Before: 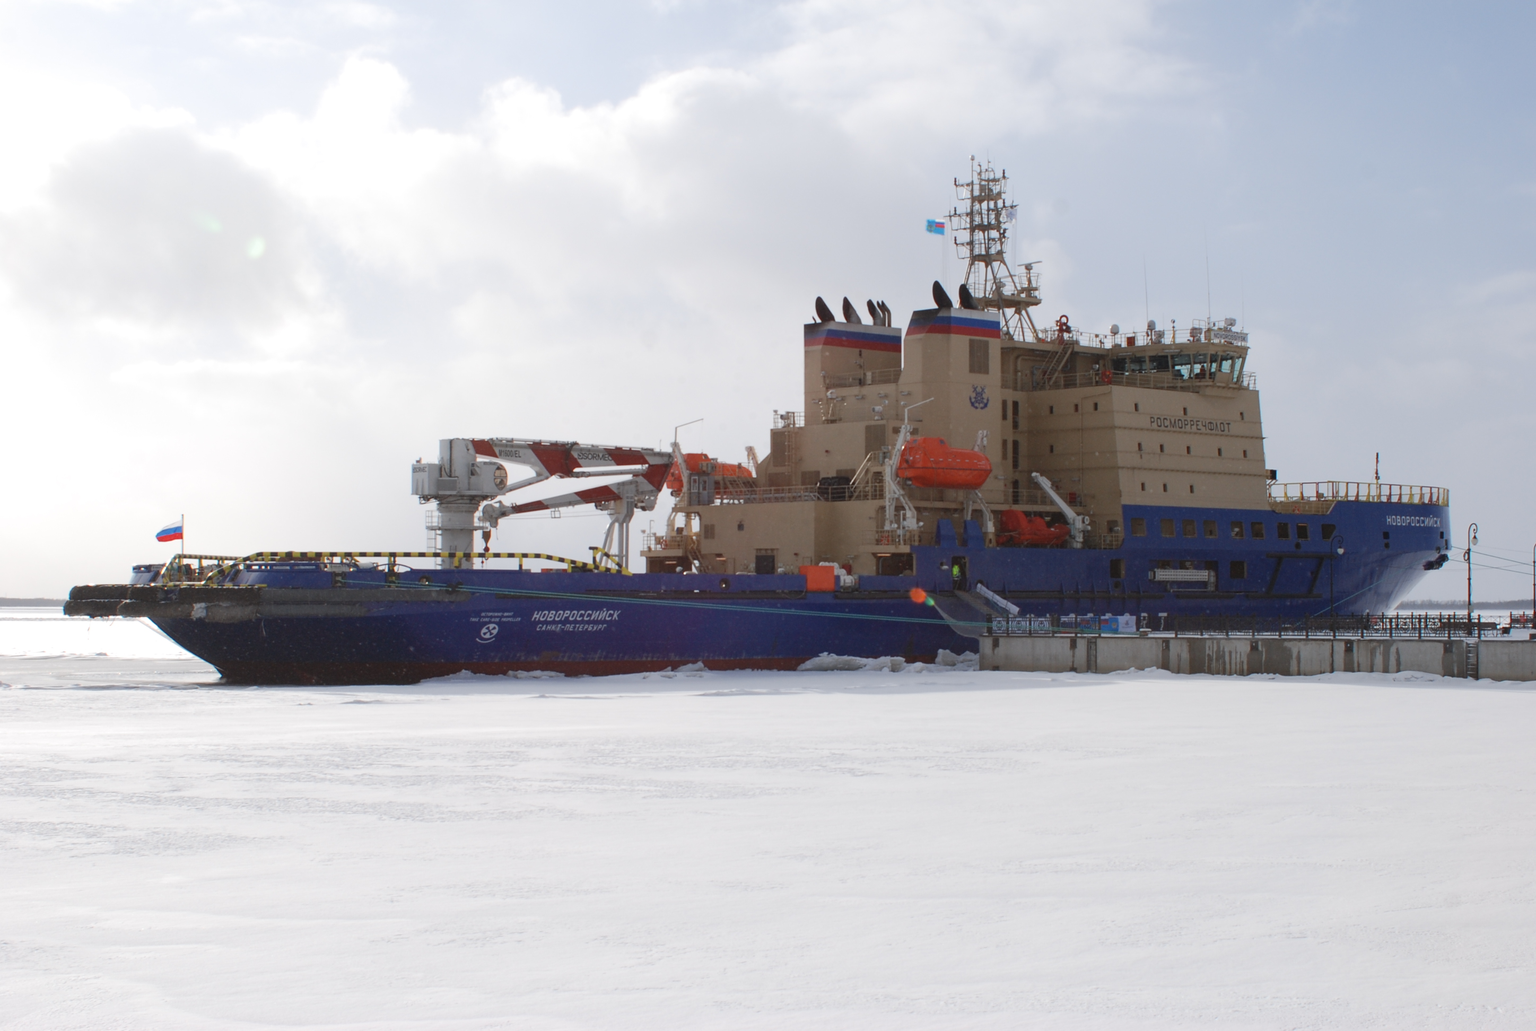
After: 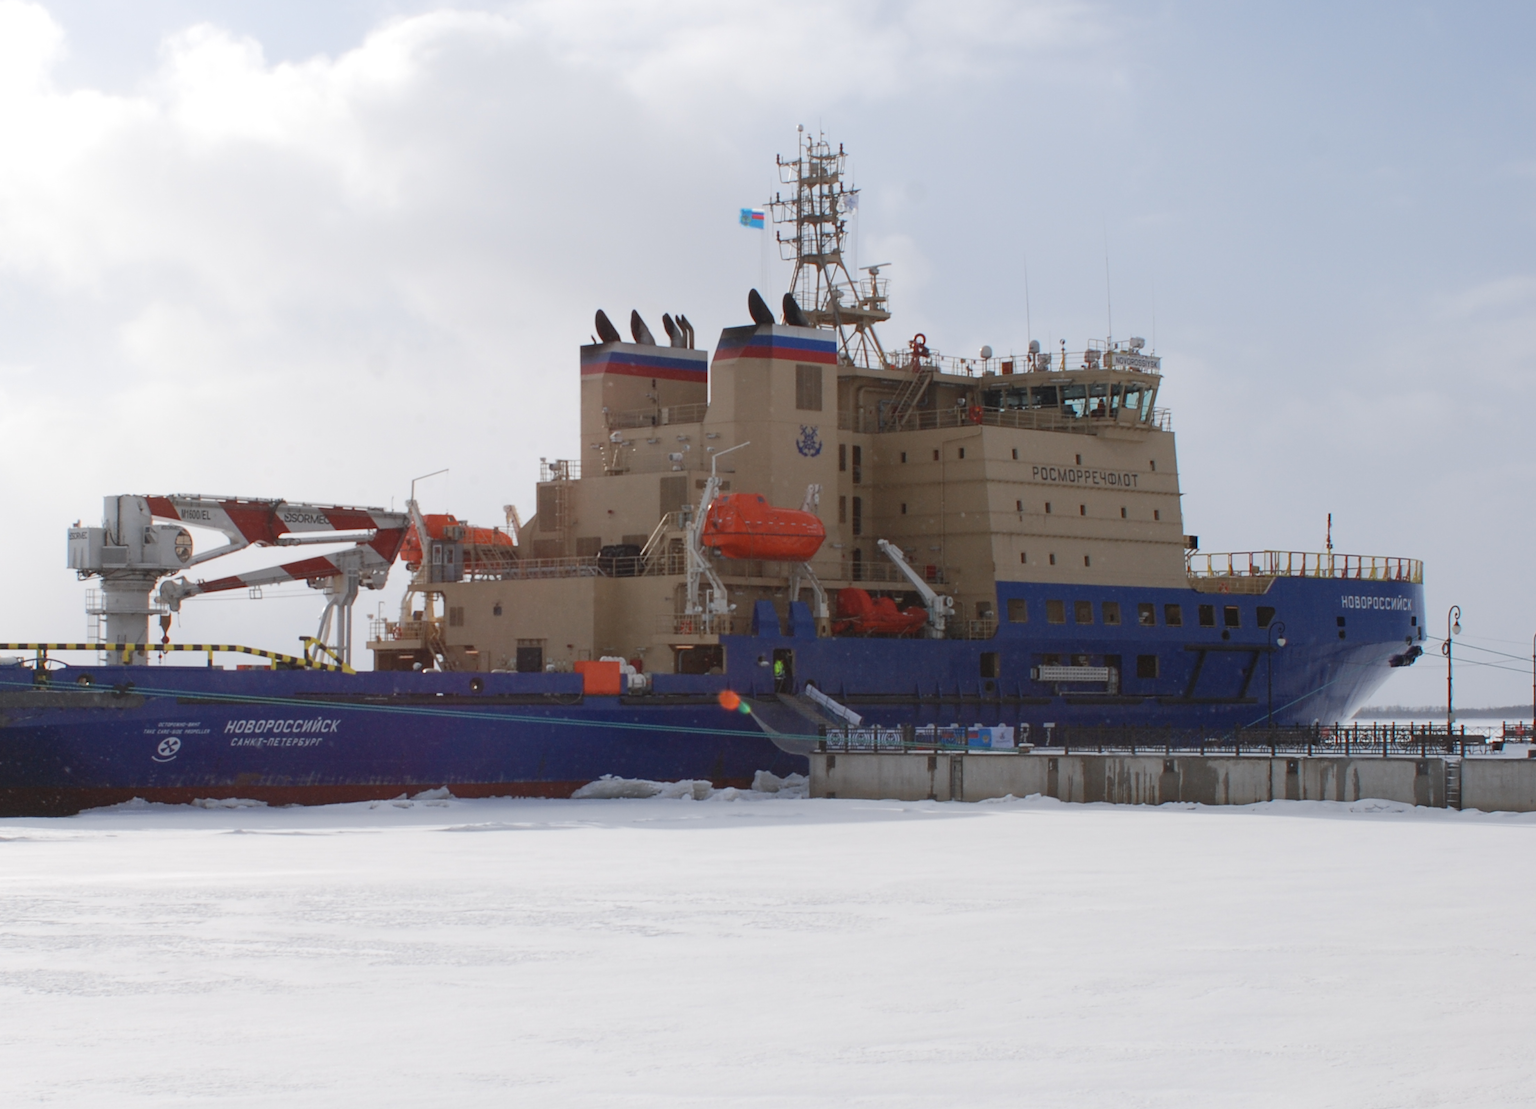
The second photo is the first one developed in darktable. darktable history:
crop: left 23.465%, top 5.846%, bottom 11.78%
